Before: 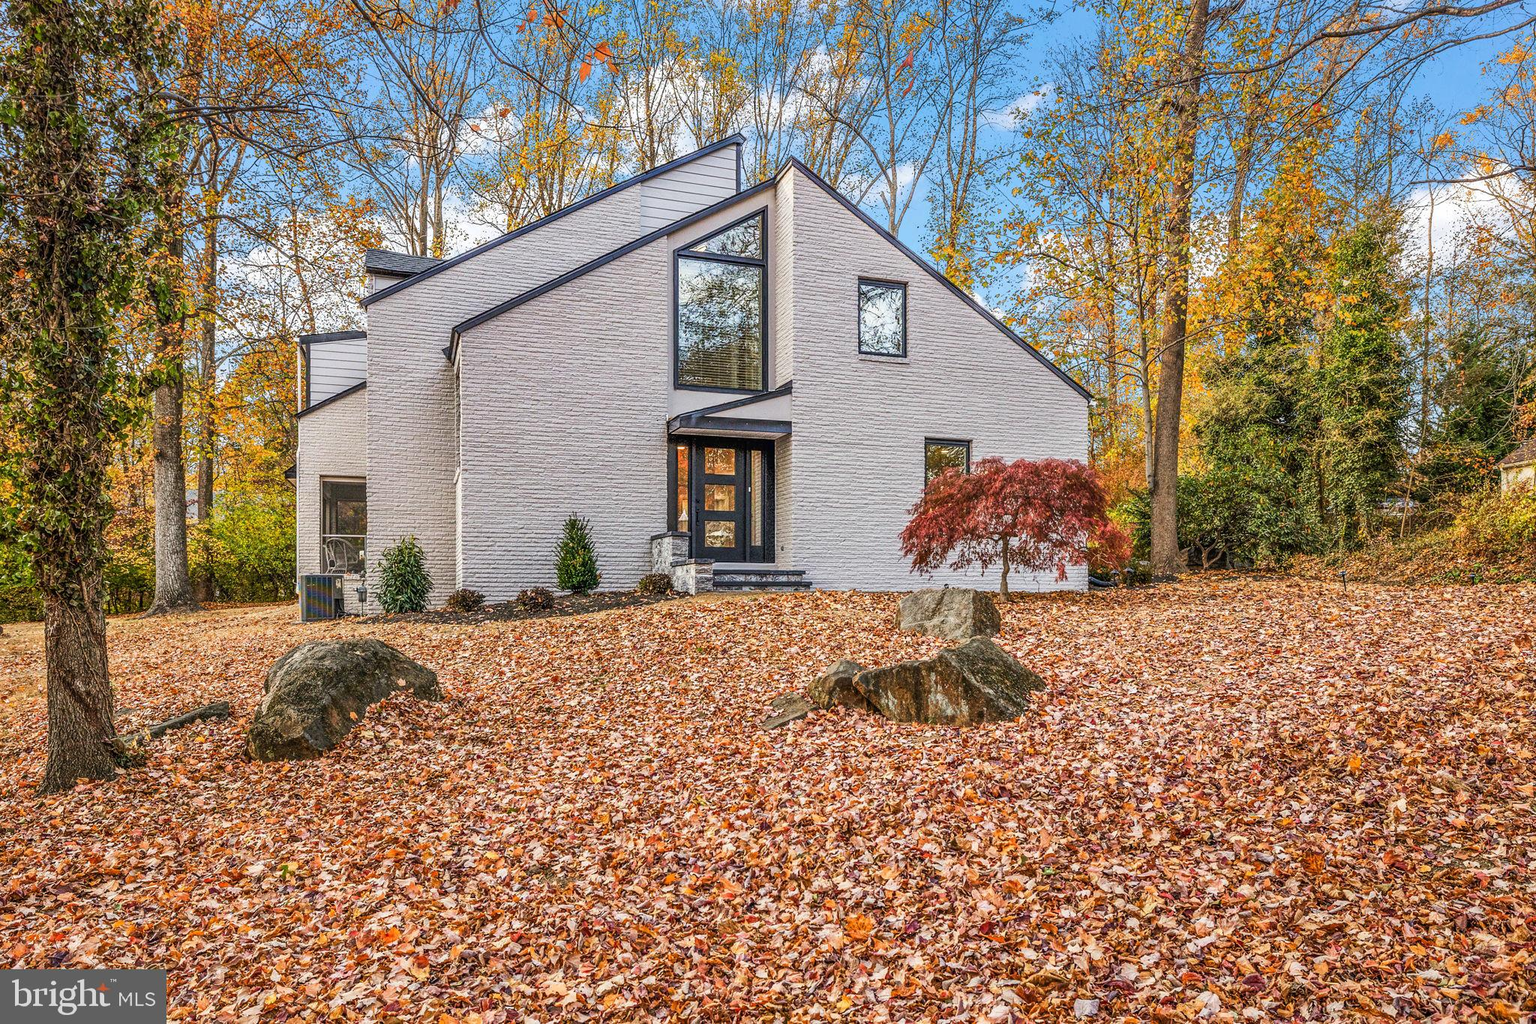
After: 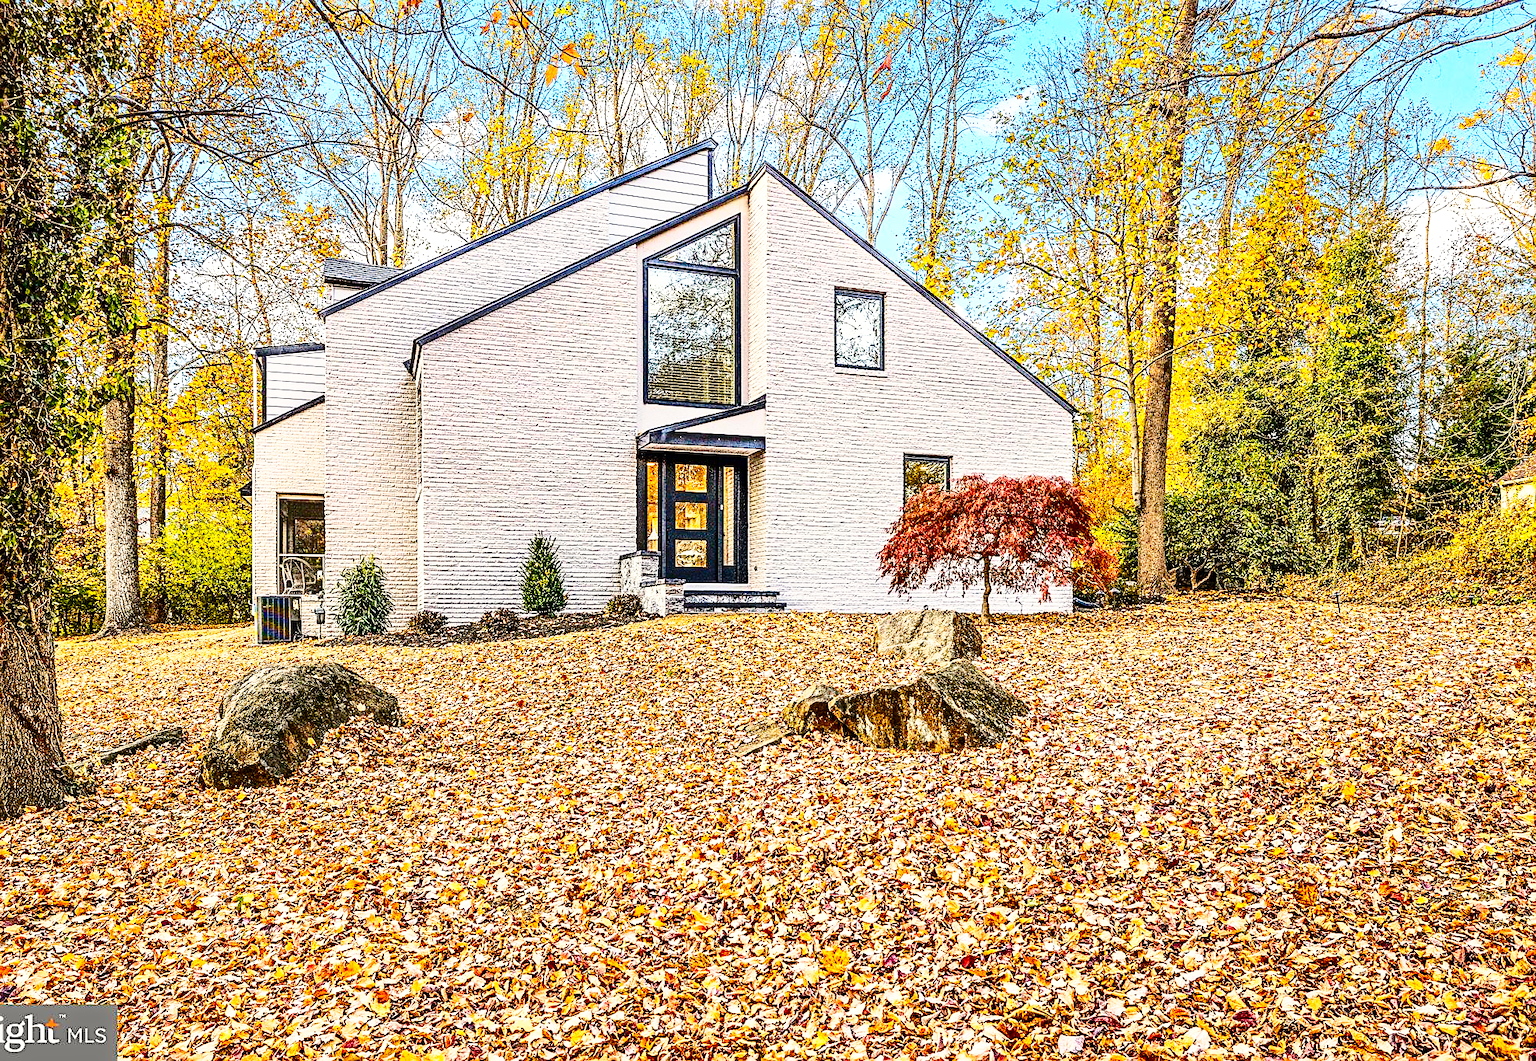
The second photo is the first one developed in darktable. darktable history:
crop and rotate: left 3.486%
contrast brightness saturation: contrast 0.284
sharpen: amount 0.579
tone curve: curves: ch0 [(0, 0) (0.003, 0.002) (0.011, 0.009) (0.025, 0.02) (0.044, 0.035) (0.069, 0.055) (0.1, 0.08) (0.136, 0.109) (0.177, 0.142) (0.224, 0.179) (0.277, 0.222) (0.335, 0.268) (0.399, 0.329) (0.468, 0.409) (0.543, 0.495) (0.623, 0.579) (0.709, 0.669) (0.801, 0.767) (0.898, 0.885) (1, 1)], color space Lab, independent channels, preserve colors none
haze removal: compatibility mode true, adaptive false
base curve: curves: ch0 [(0, 0) (0.028, 0.03) (0.121, 0.232) (0.46, 0.748) (0.859, 0.968) (1, 1)], preserve colors none
color balance rgb: highlights gain › chroma 3.081%, highlights gain › hue 75.73°, perceptual saturation grading › global saturation 19.477%, perceptual brilliance grading › global brilliance 10.197%, global vibrance 20%
